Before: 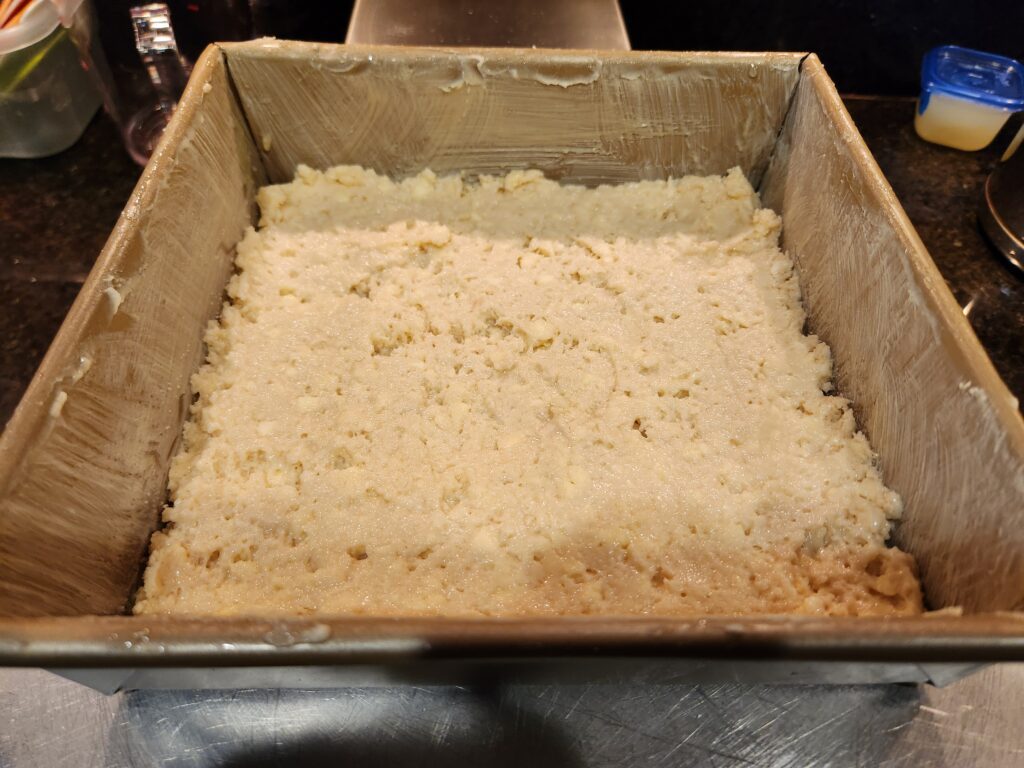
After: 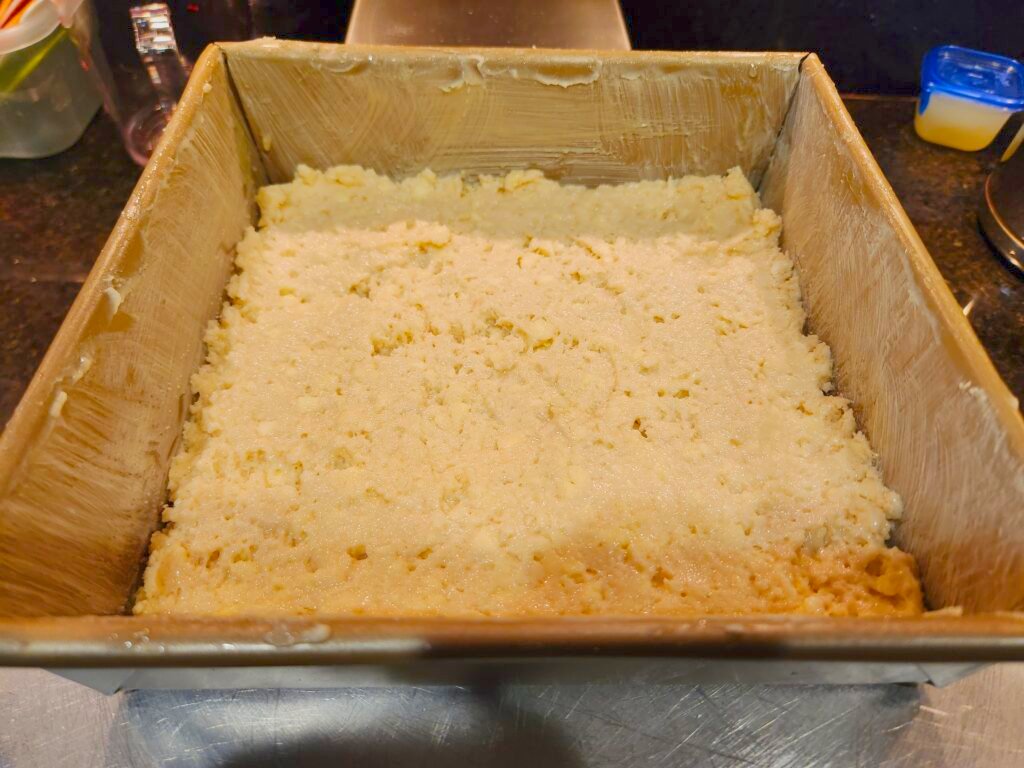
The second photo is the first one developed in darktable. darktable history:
exposure: exposure 0.662 EV, compensate highlight preservation false
color balance rgb: perceptual saturation grading › global saturation 30.717%, contrast -29.509%
